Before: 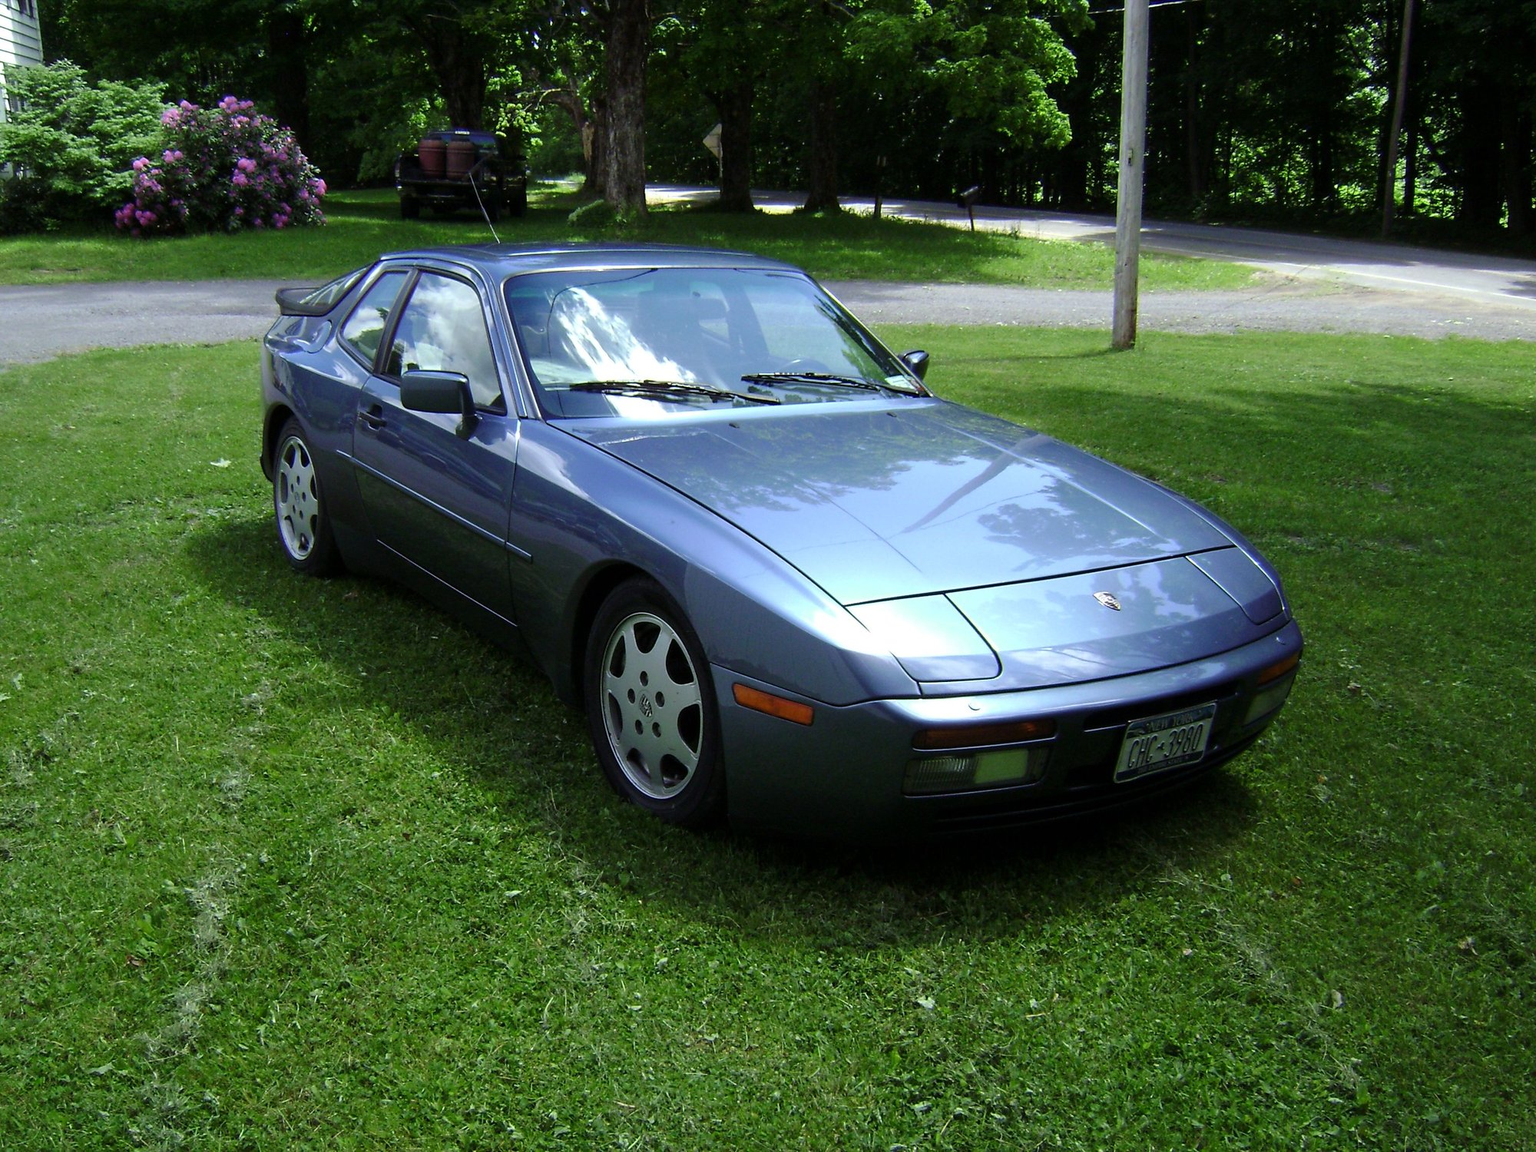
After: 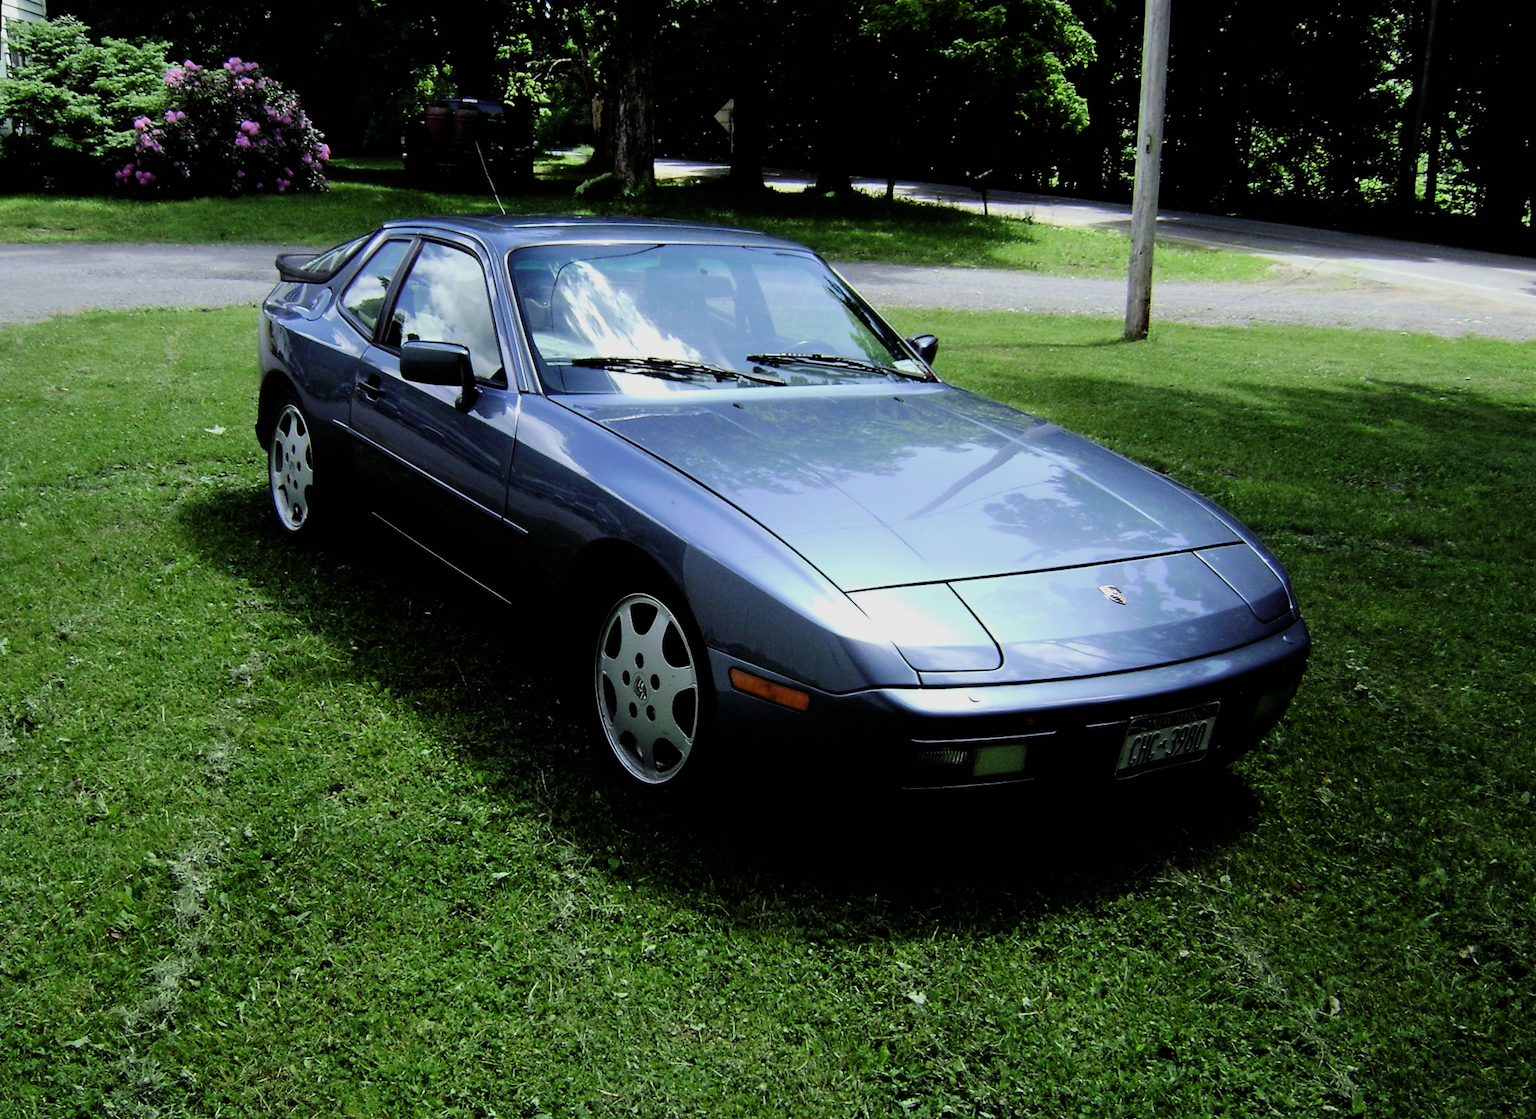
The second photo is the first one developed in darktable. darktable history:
filmic rgb: black relative exposure -5 EV, hardness 2.88, contrast 1.4
rotate and perspective: rotation 1.57°, crop left 0.018, crop right 0.982, crop top 0.039, crop bottom 0.961
